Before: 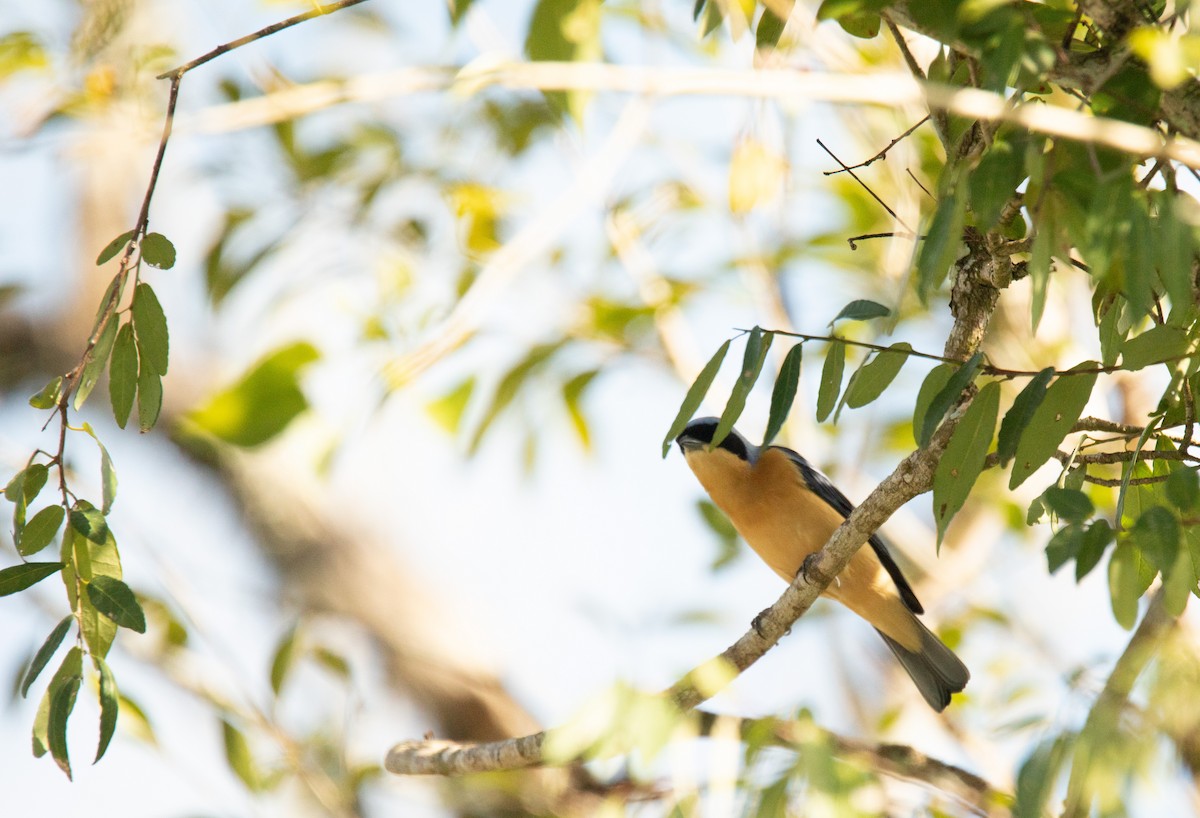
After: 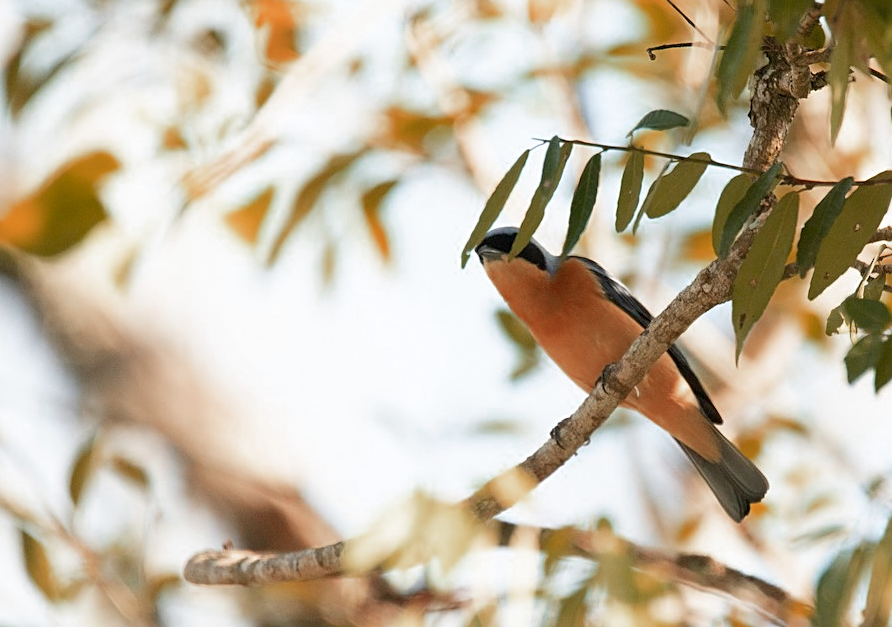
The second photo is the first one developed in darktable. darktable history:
crop: left 16.828%, top 23.303%, right 8.809%
sharpen: on, module defaults
color zones: curves: ch0 [(0, 0.299) (0.25, 0.383) (0.456, 0.352) (0.736, 0.571)]; ch1 [(0, 0.63) (0.151, 0.568) (0.254, 0.416) (0.47, 0.558) (0.732, 0.37) (0.909, 0.492)]; ch2 [(0.004, 0.604) (0.158, 0.443) (0.257, 0.403) (0.761, 0.468)]
